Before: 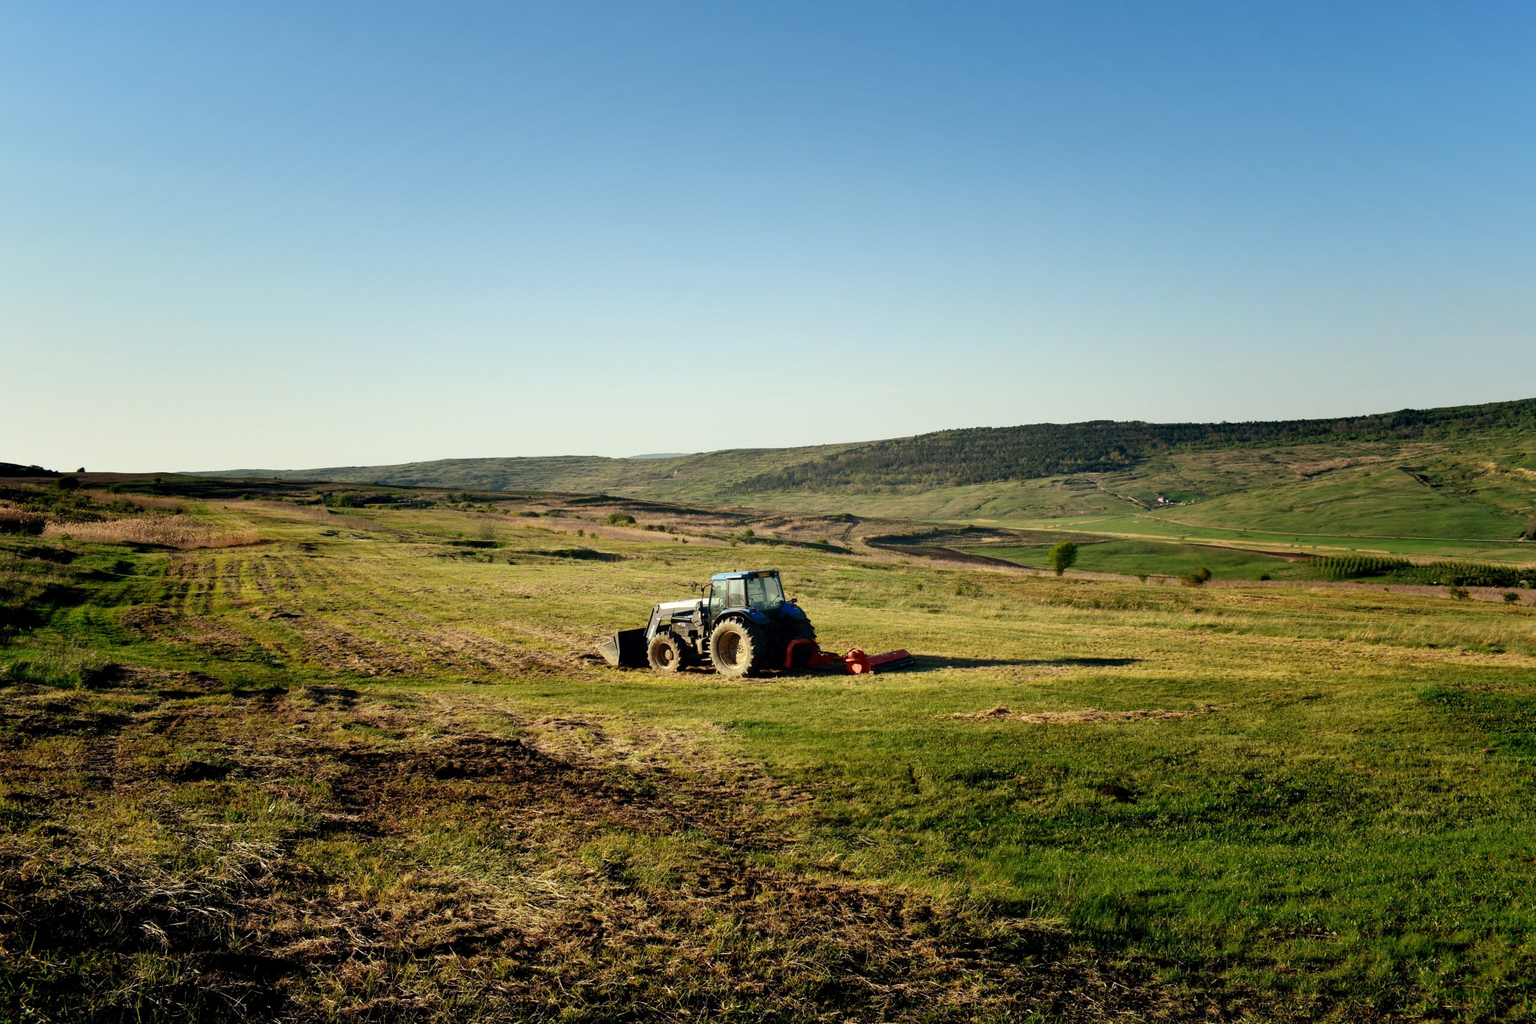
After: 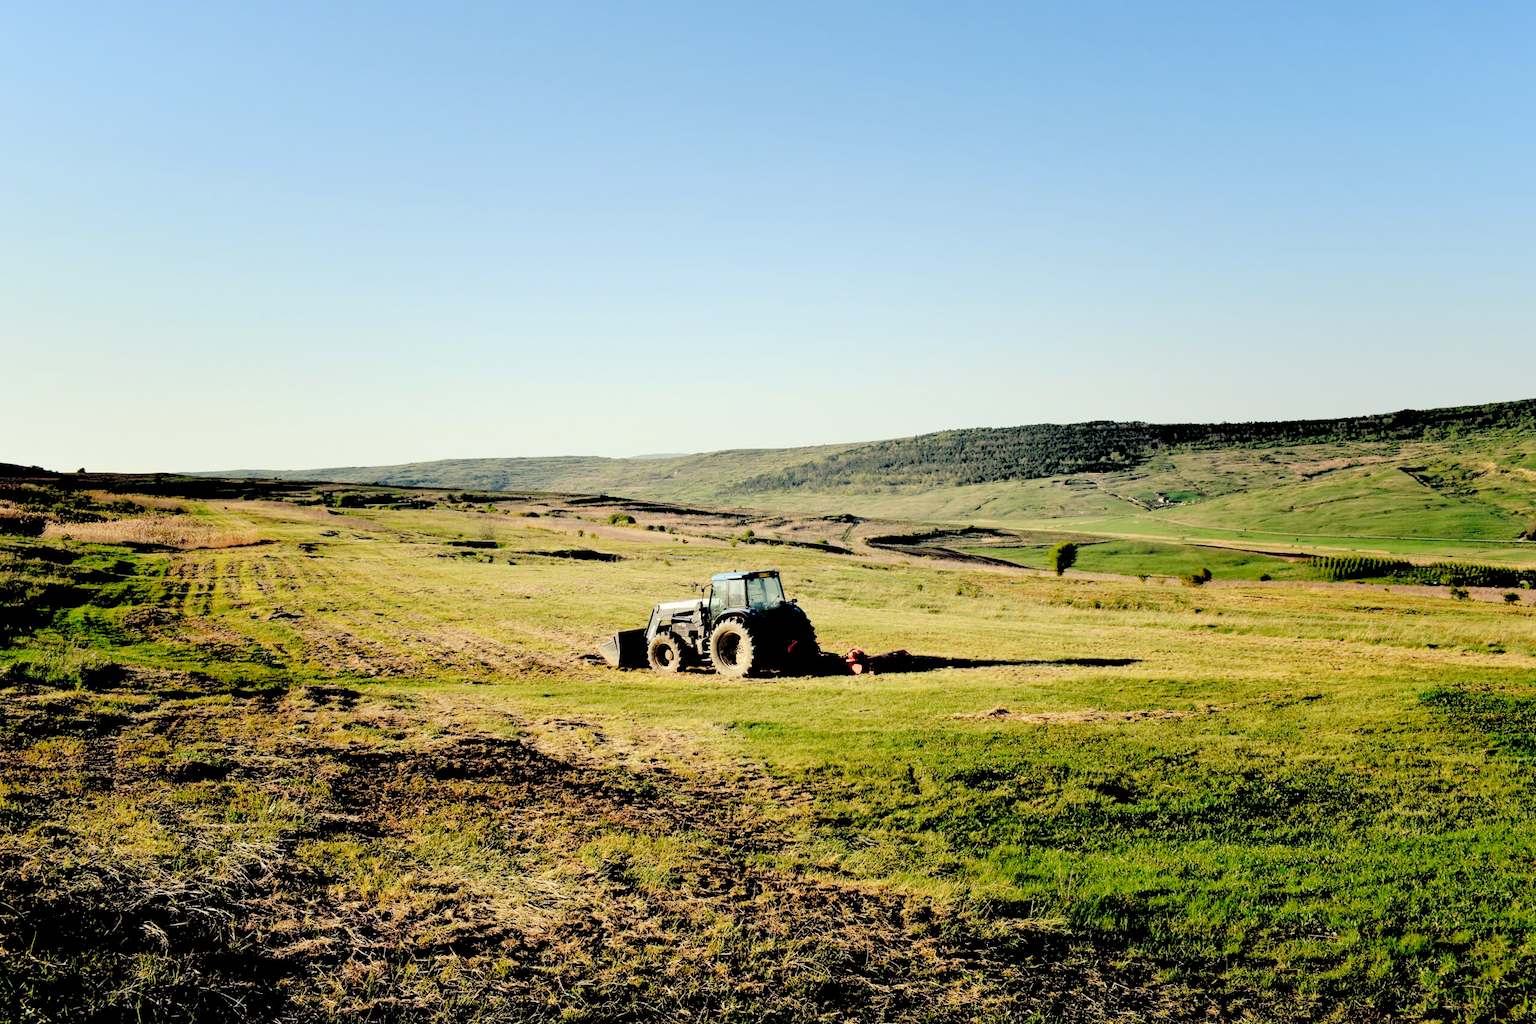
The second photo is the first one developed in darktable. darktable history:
tone curve: curves: ch0 [(0, 0) (0.003, 0.047) (0.011, 0.051) (0.025, 0.061) (0.044, 0.075) (0.069, 0.09) (0.1, 0.102) (0.136, 0.125) (0.177, 0.173) (0.224, 0.226) (0.277, 0.303) (0.335, 0.388) (0.399, 0.469) (0.468, 0.545) (0.543, 0.623) (0.623, 0.695) (0.709, 0.766) (0.801, 0.832) (0.898, 0.905) (1, 1)], preserve colors none
rgb levels: levels [[0.027, 0.429, 0.996], [0, 0.5, 1], [0, 0.5, 1]]
